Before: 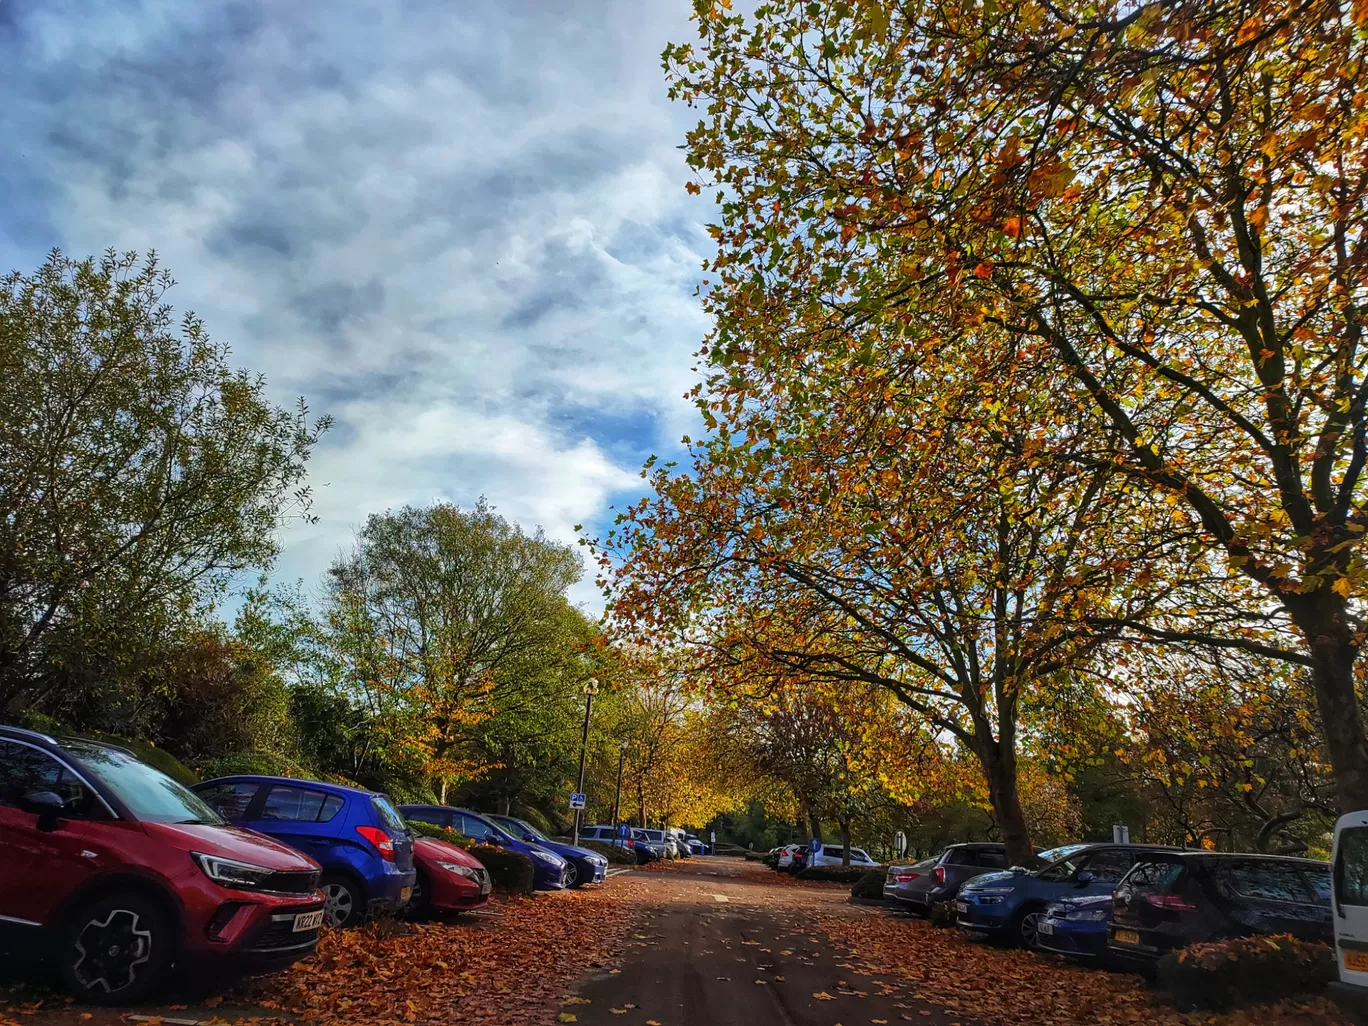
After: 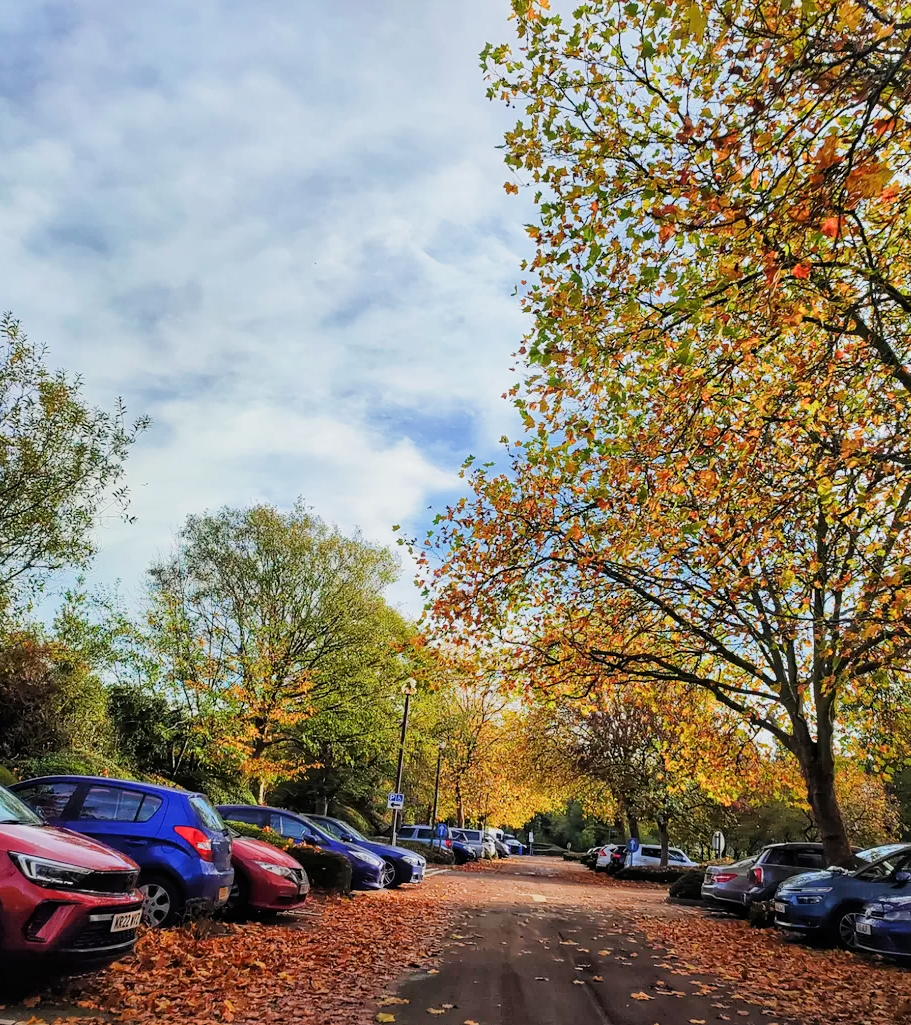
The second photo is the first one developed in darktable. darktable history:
crop and rotate: left 13.339%, right 20.06%
exposure: black level correction 0, exposure 1.289 EV, compensate exposure bias true, compensate highlight preservation false
filmic rgb: black relative exposure -6.91 EV, white relative exposure 5.58 EV, hardness 2.85
